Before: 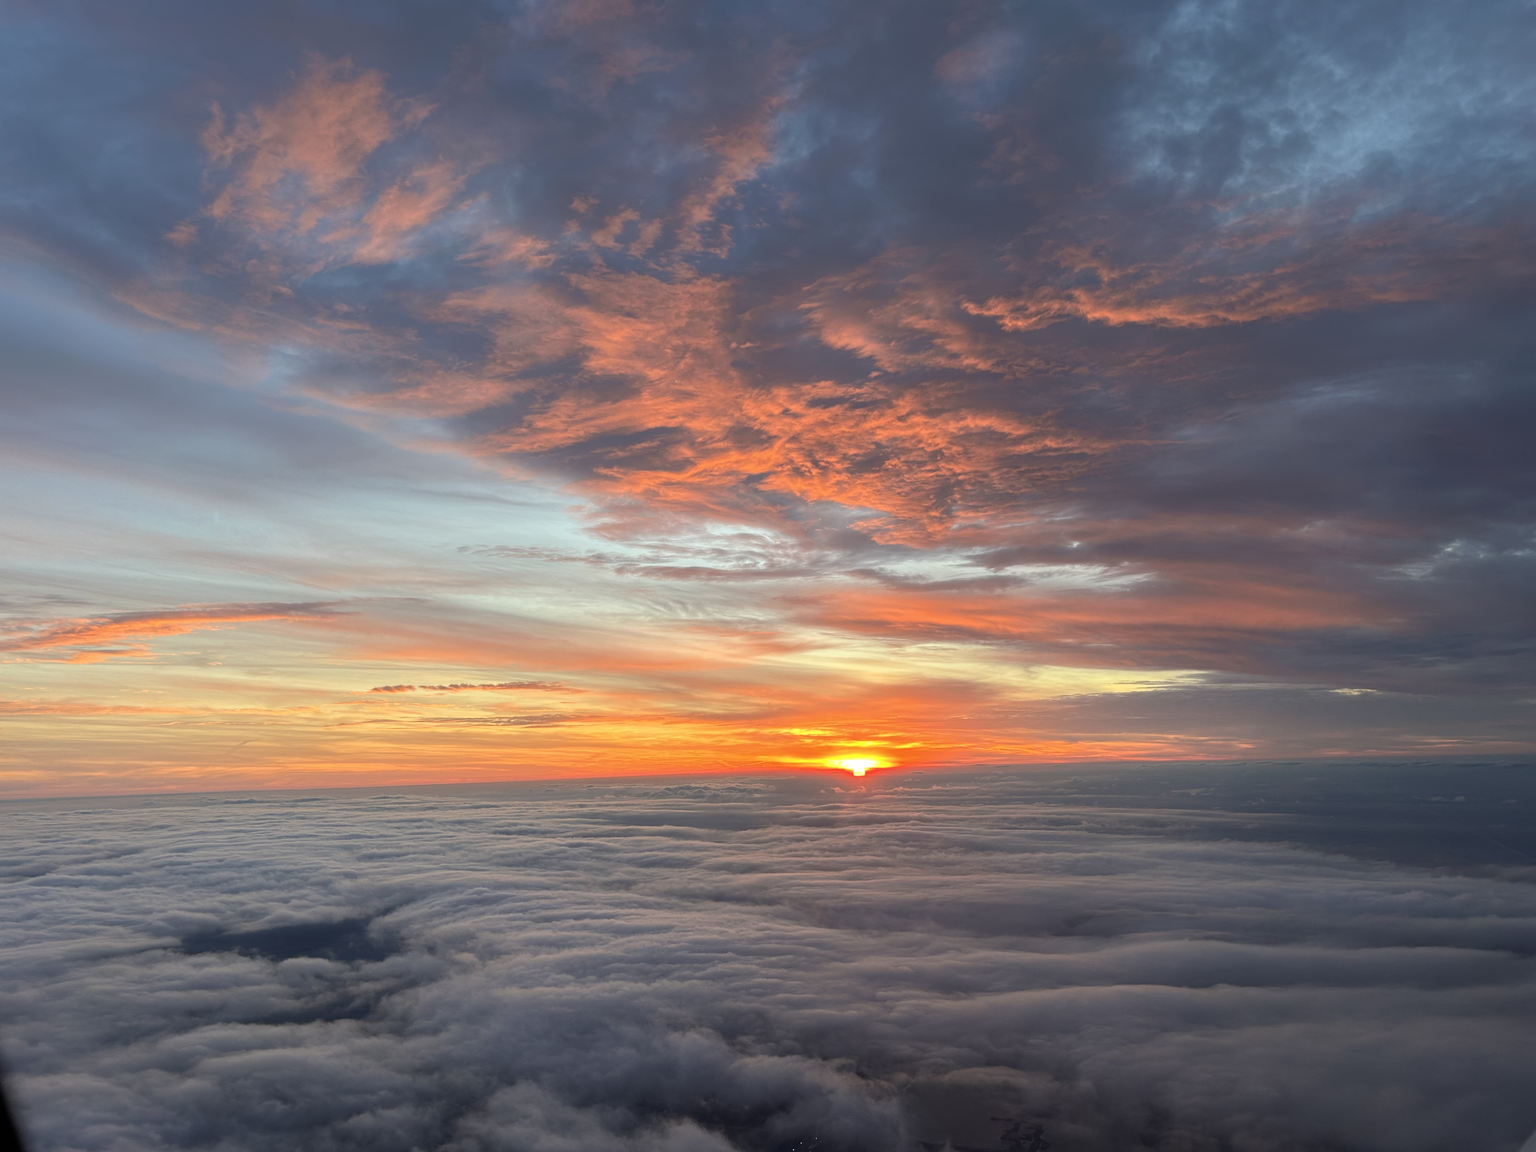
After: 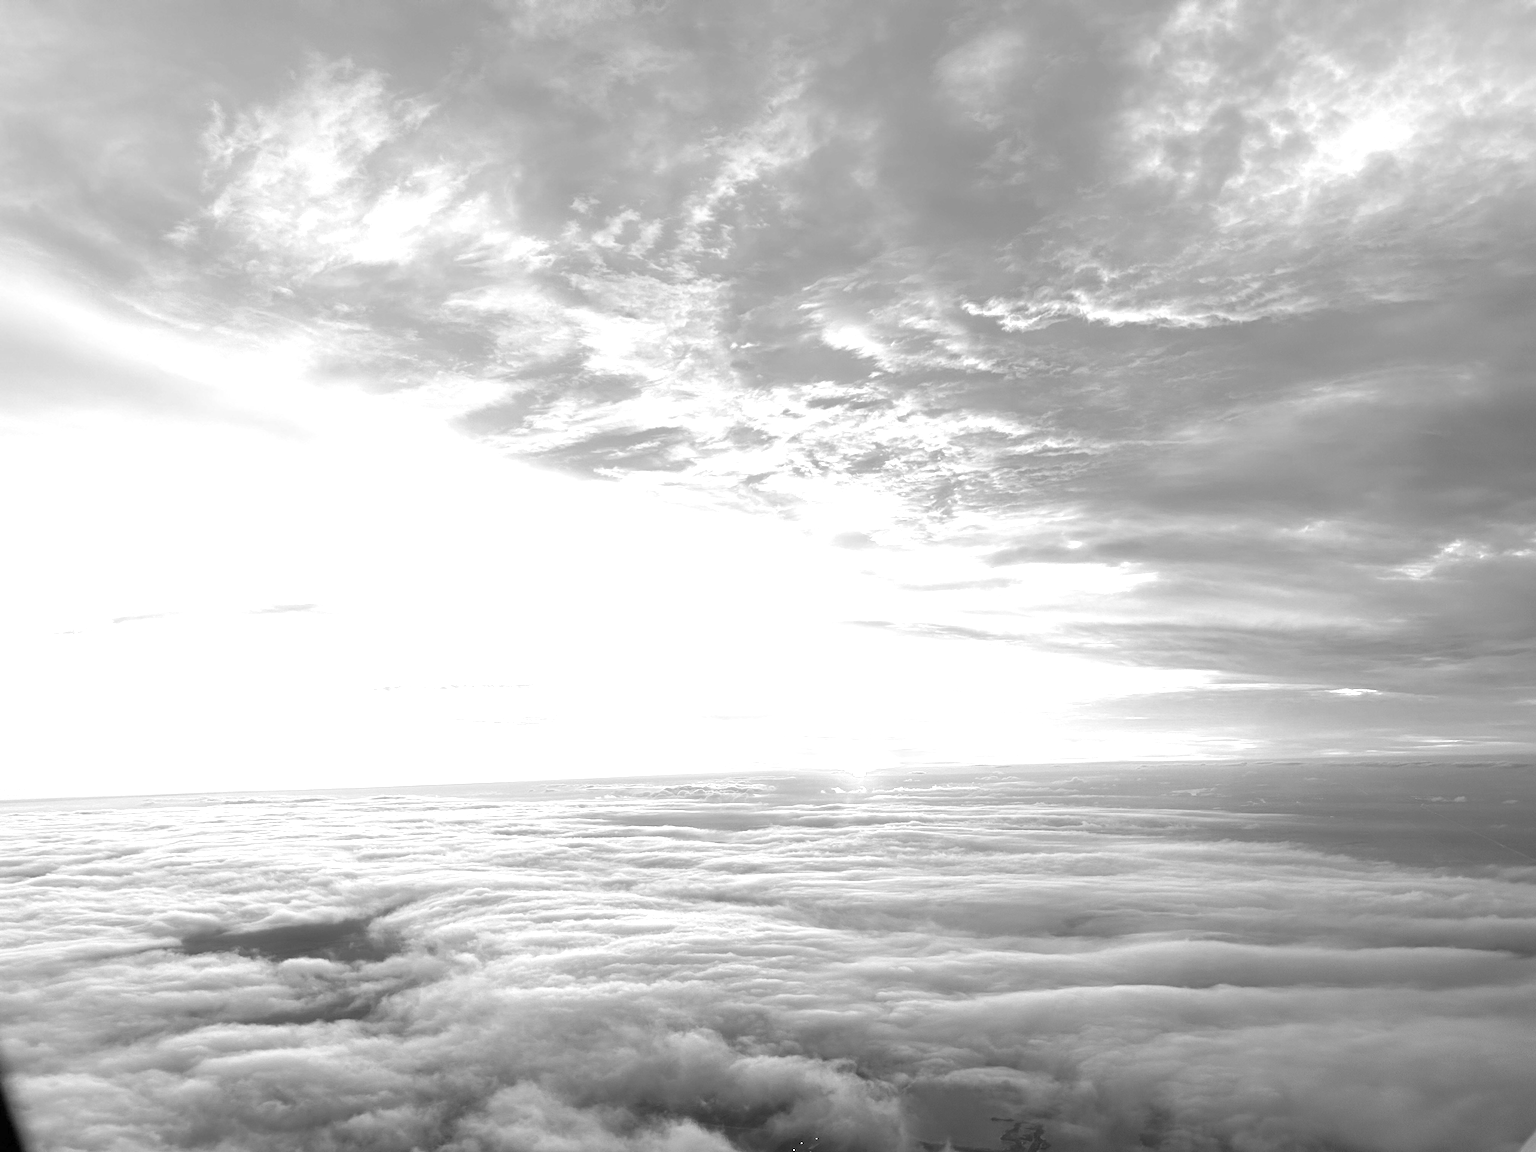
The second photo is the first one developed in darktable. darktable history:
monochrome: on, module defaults
exposure: exposure 2.04 EV, compensate highlight preservation false
